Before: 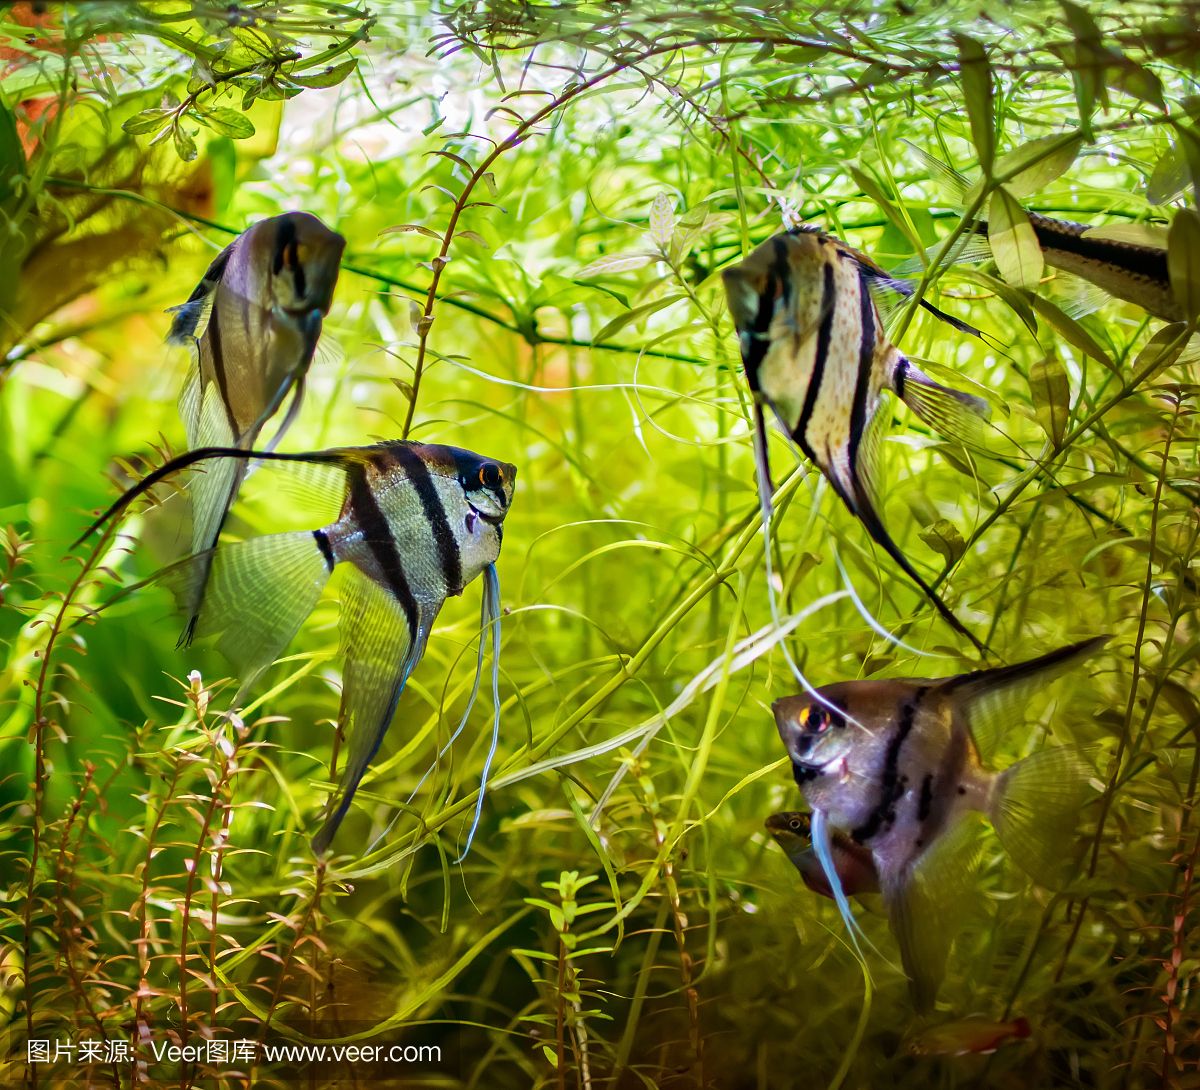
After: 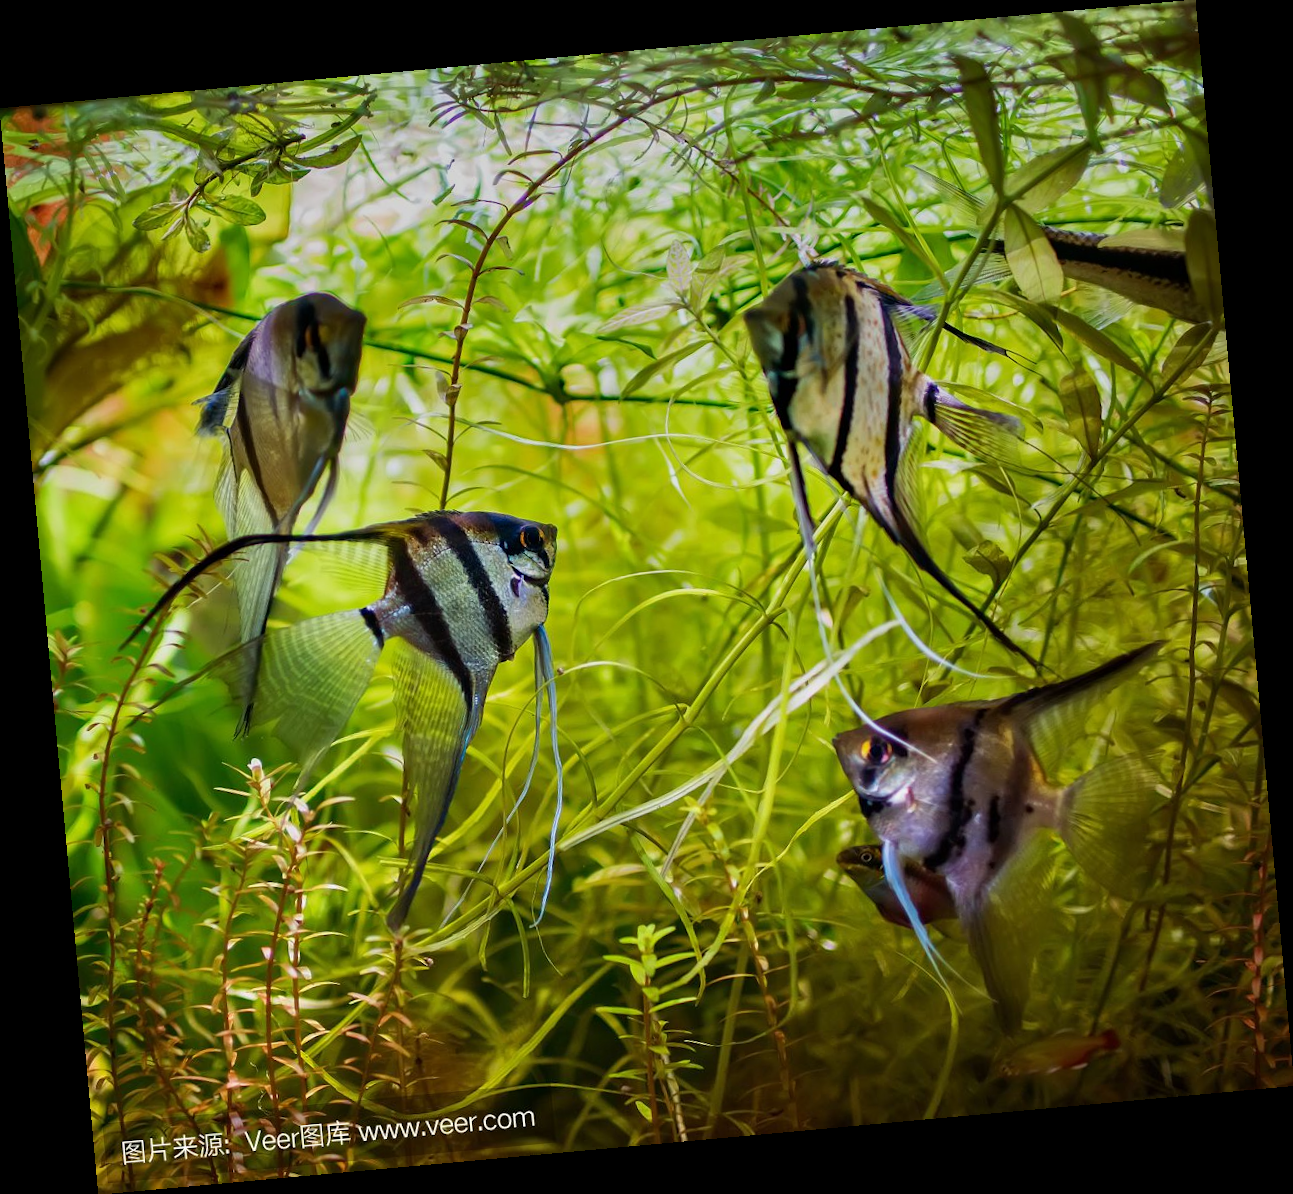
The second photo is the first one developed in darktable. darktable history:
graduated density: rotation -0.352°, offset 57.64
rotate and perspective: rotation -5.2°, automatic cropping off
tone equalizer: on, module defaults
